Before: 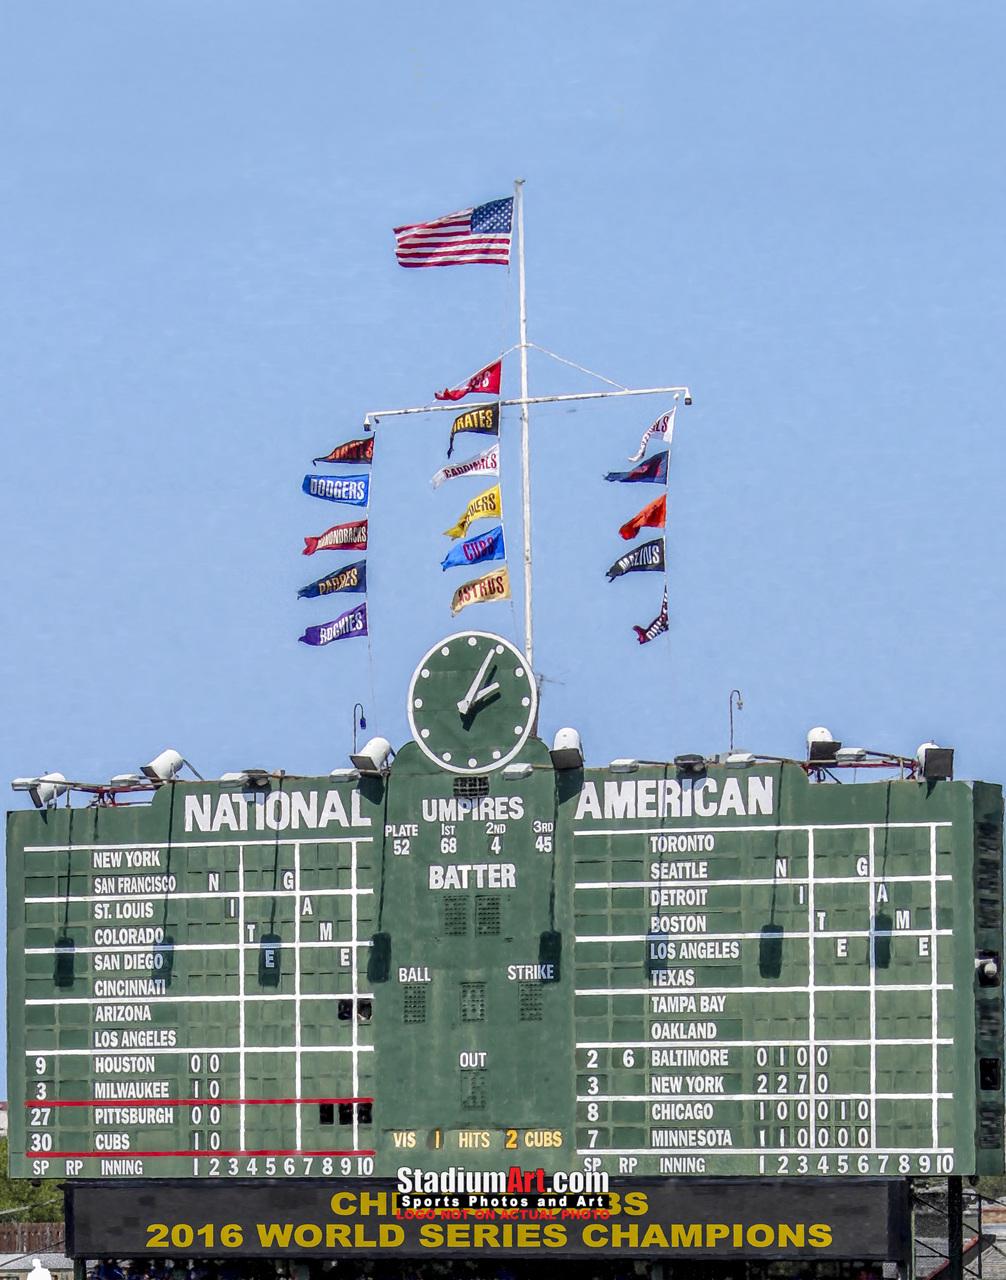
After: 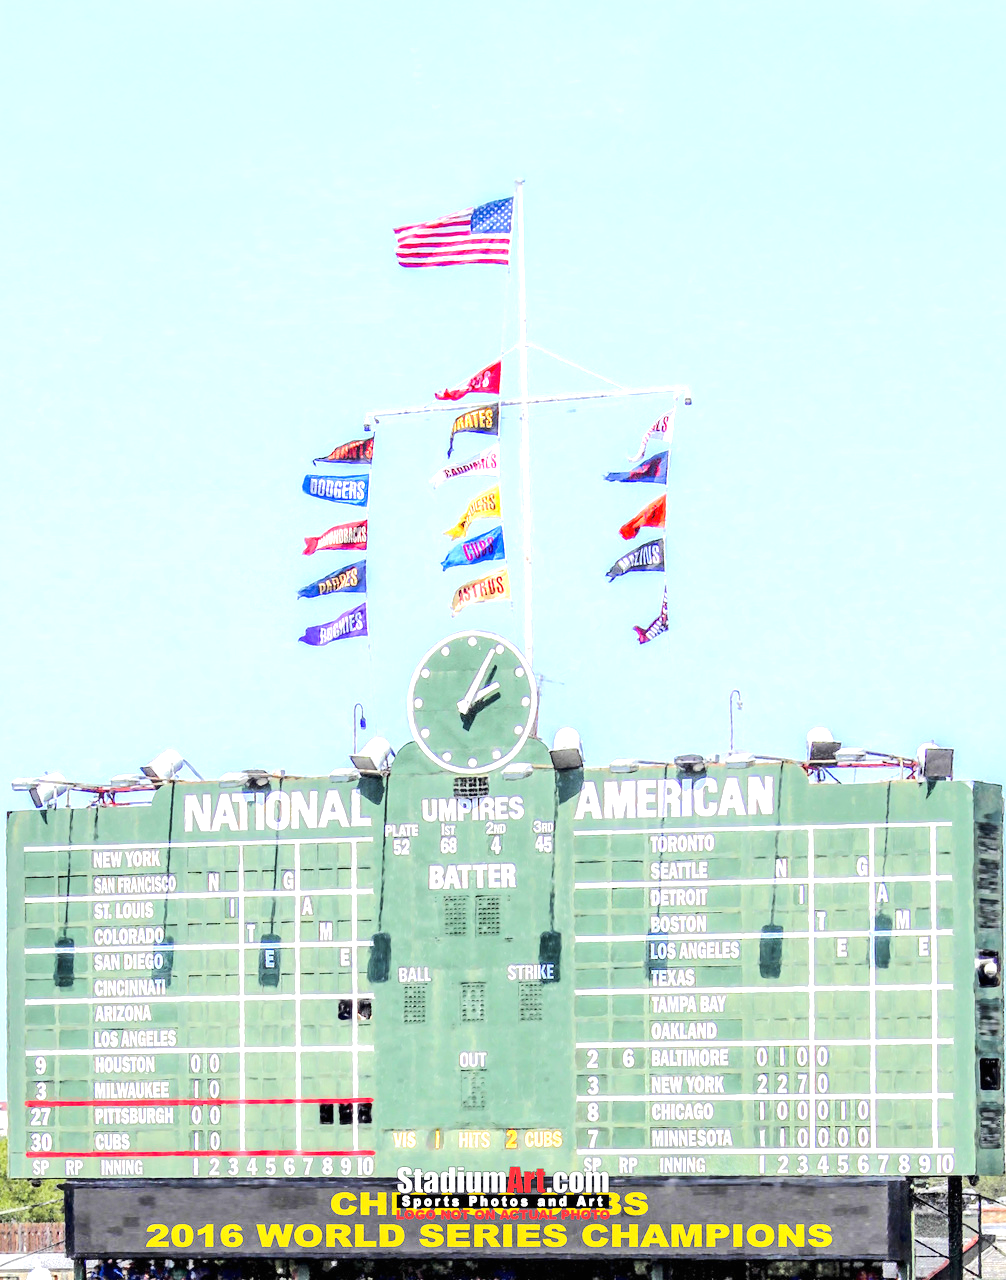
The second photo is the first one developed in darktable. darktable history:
tone equalizer: -7 EV 0.162 EV, -6 EV 0.568 EV, -5 EV 1.19 EV, -4 EV 1.35 EV, -3 EV 1.16 EV, -2 EV 0.6 EV, -1 EV 0.155 EV, edges refinement/feathering 500, mask exposure compensation -1.57 EV, preserve details no
exposure: black level correction 0, exposure 1.199 EV, compensate highlight preservation false
